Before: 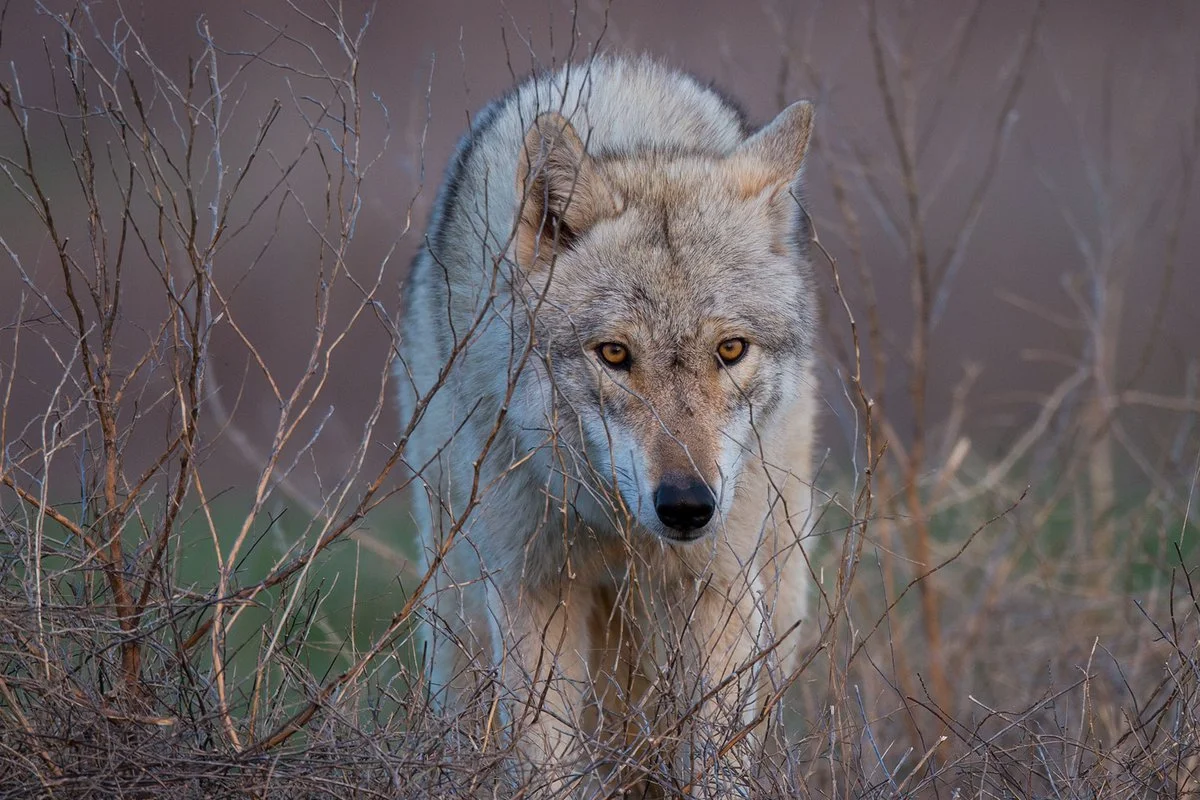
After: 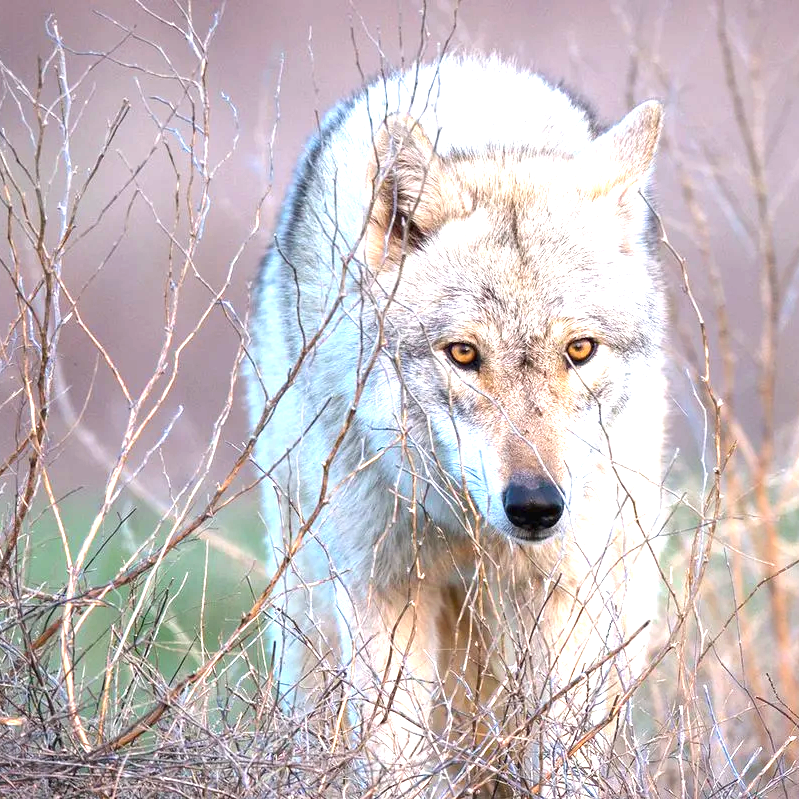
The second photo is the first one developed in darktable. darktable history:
exposure: black level correction 0, exposure 2.088 EV, compensate exposure bias true, compensate highlight preservation false
crop and rotate: left 12.648%, right 20.685%
